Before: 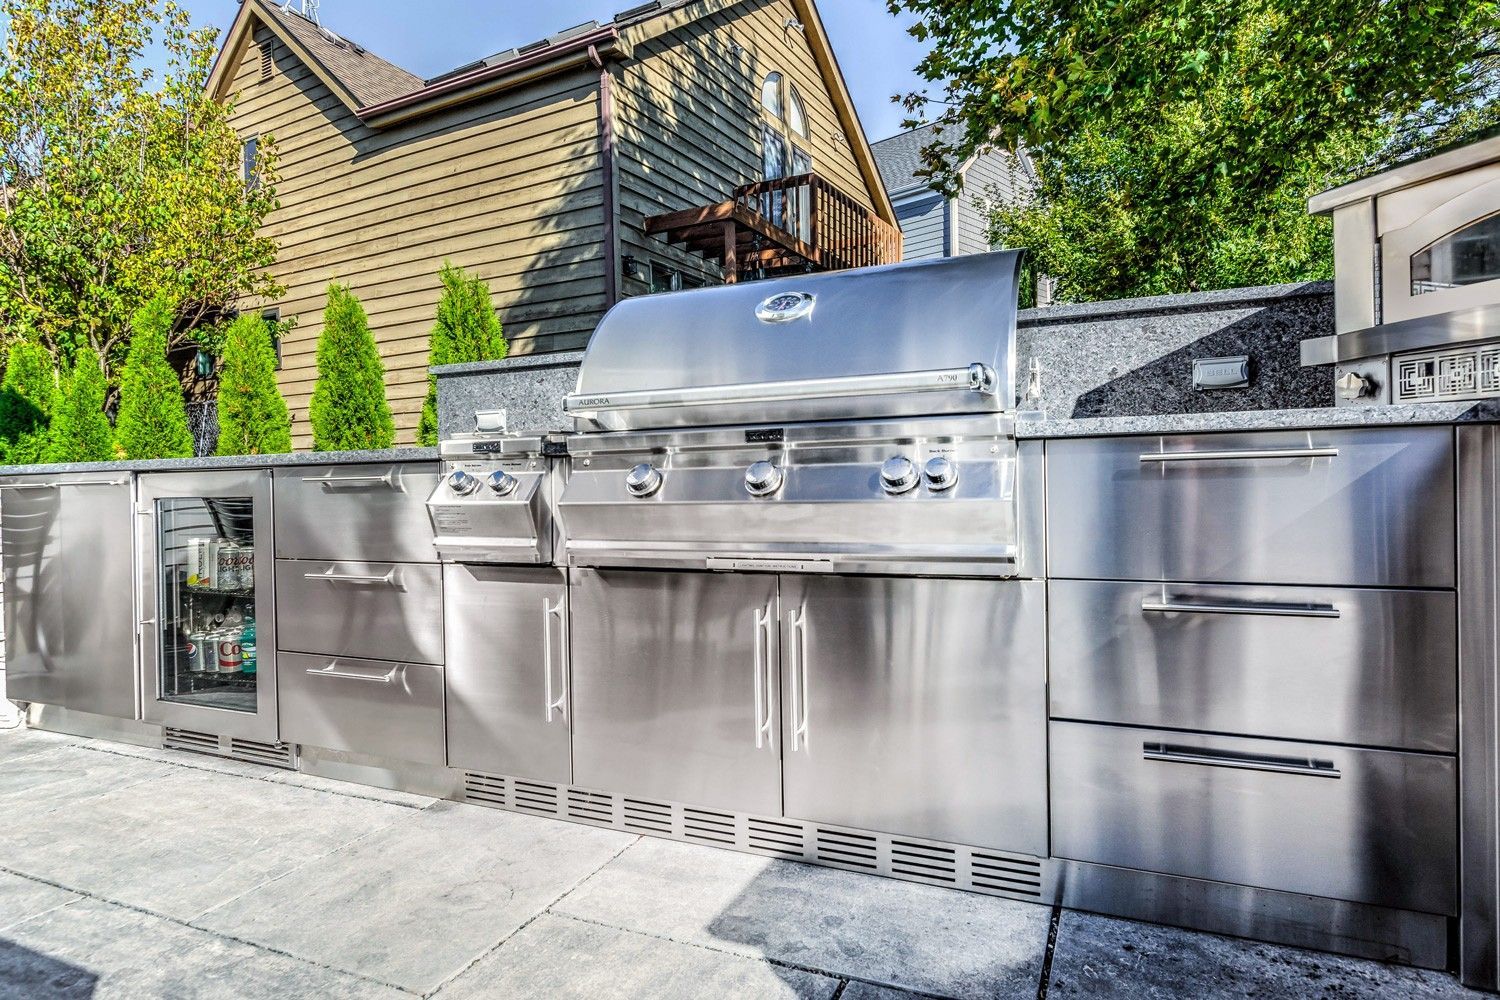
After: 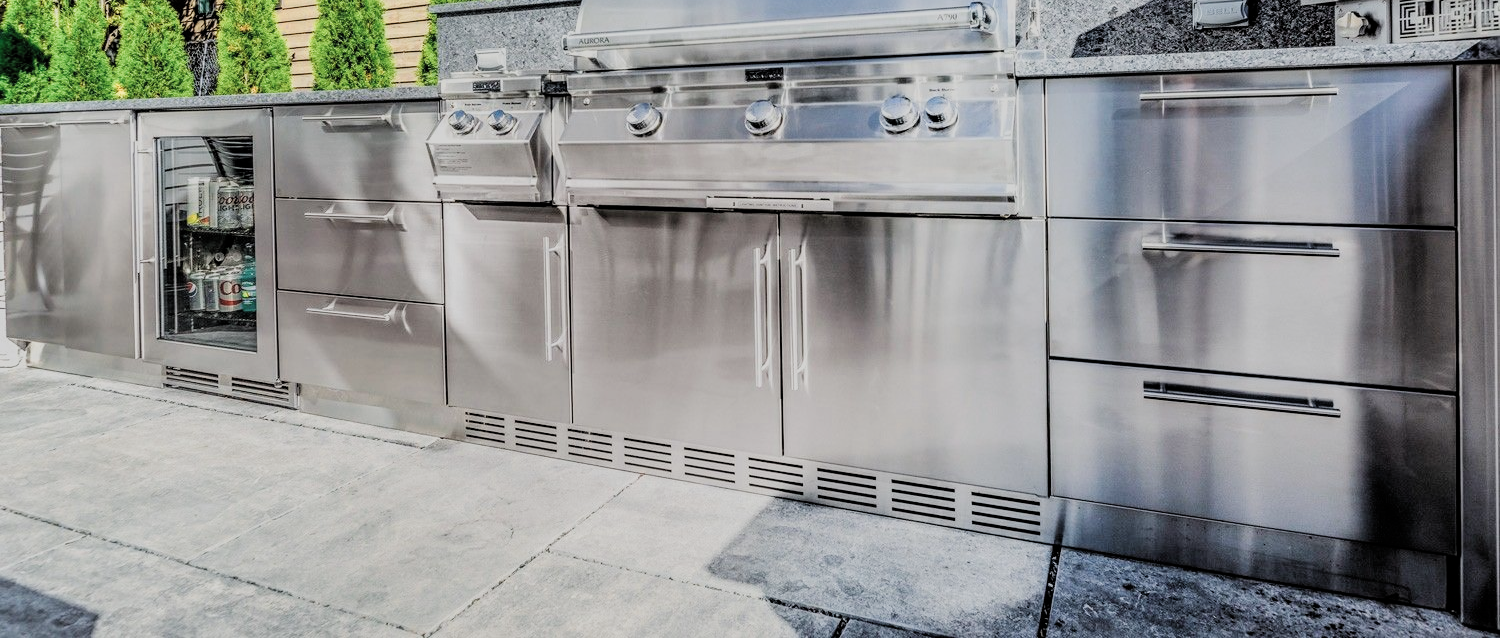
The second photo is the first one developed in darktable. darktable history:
filmic rgb: black relative exposure -7.65 EV, white relative exposure 4.56 EV, hardness 3.61, color science v4 (2020), iterations of high-quality reconstruction 0, contrast in shadows soft, contrast in highlights soft
color zones: curves: ch0 [(0.018, 0.548) (0.224, 0.64) (0.425, 0.447) (0.675, 0.575) (0.732, 0.579)]; ch1 [(0.066, 0.487) (0.25, 0.5) (0.404, 0.43) (0.75, 0.421) (0.956, 0.421)]; ch2 [(0.044, 0.561) (0.215, 0.465) (0.399, 0.544) (0.465, 0.548) (0.614, 0.447) (0.724, 0.43) (0.882, 0.623) (0.956, 0.632)]
crop and rotate: top 36.102%
